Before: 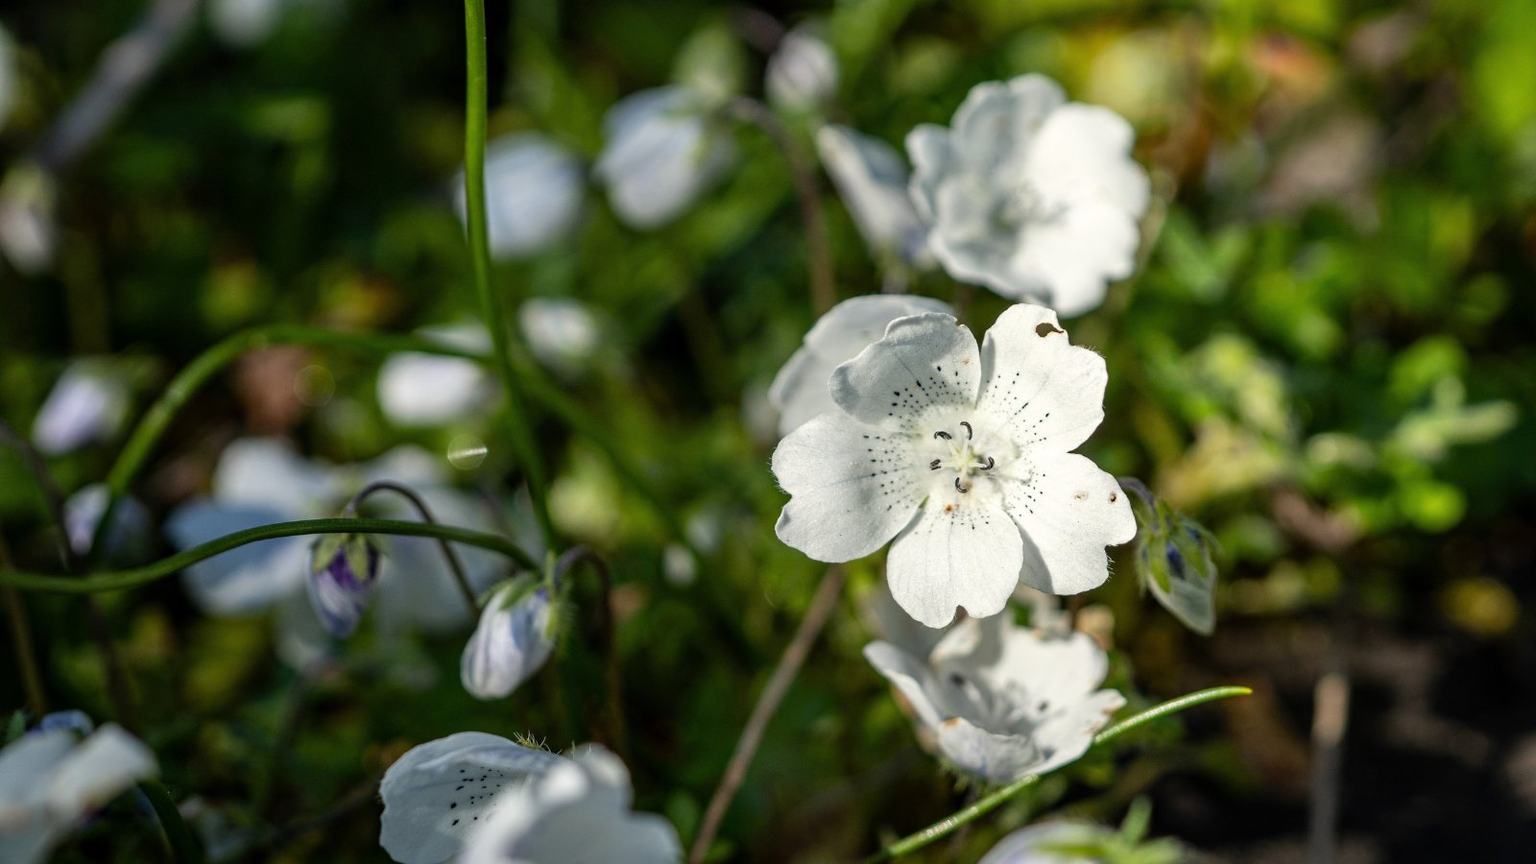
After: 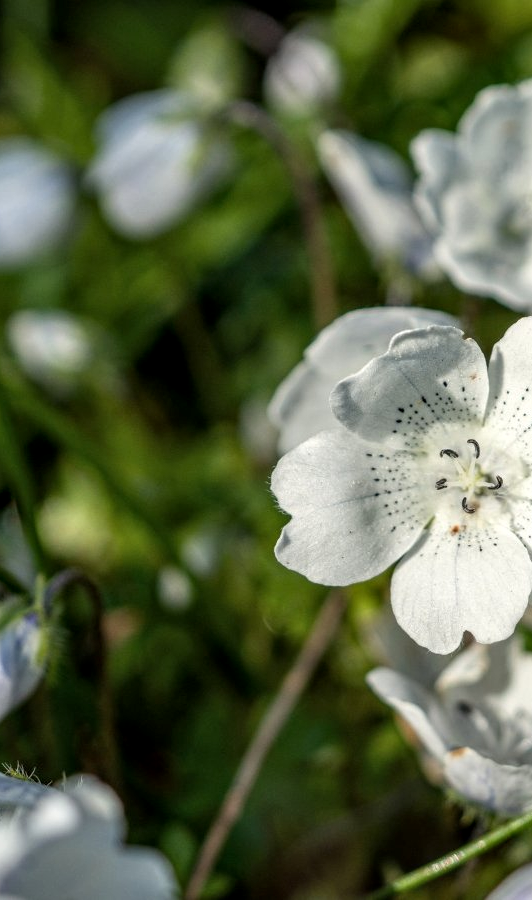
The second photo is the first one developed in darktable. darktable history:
local contrast: on, module defaults
crop: left 33.36%, right 33.36%
